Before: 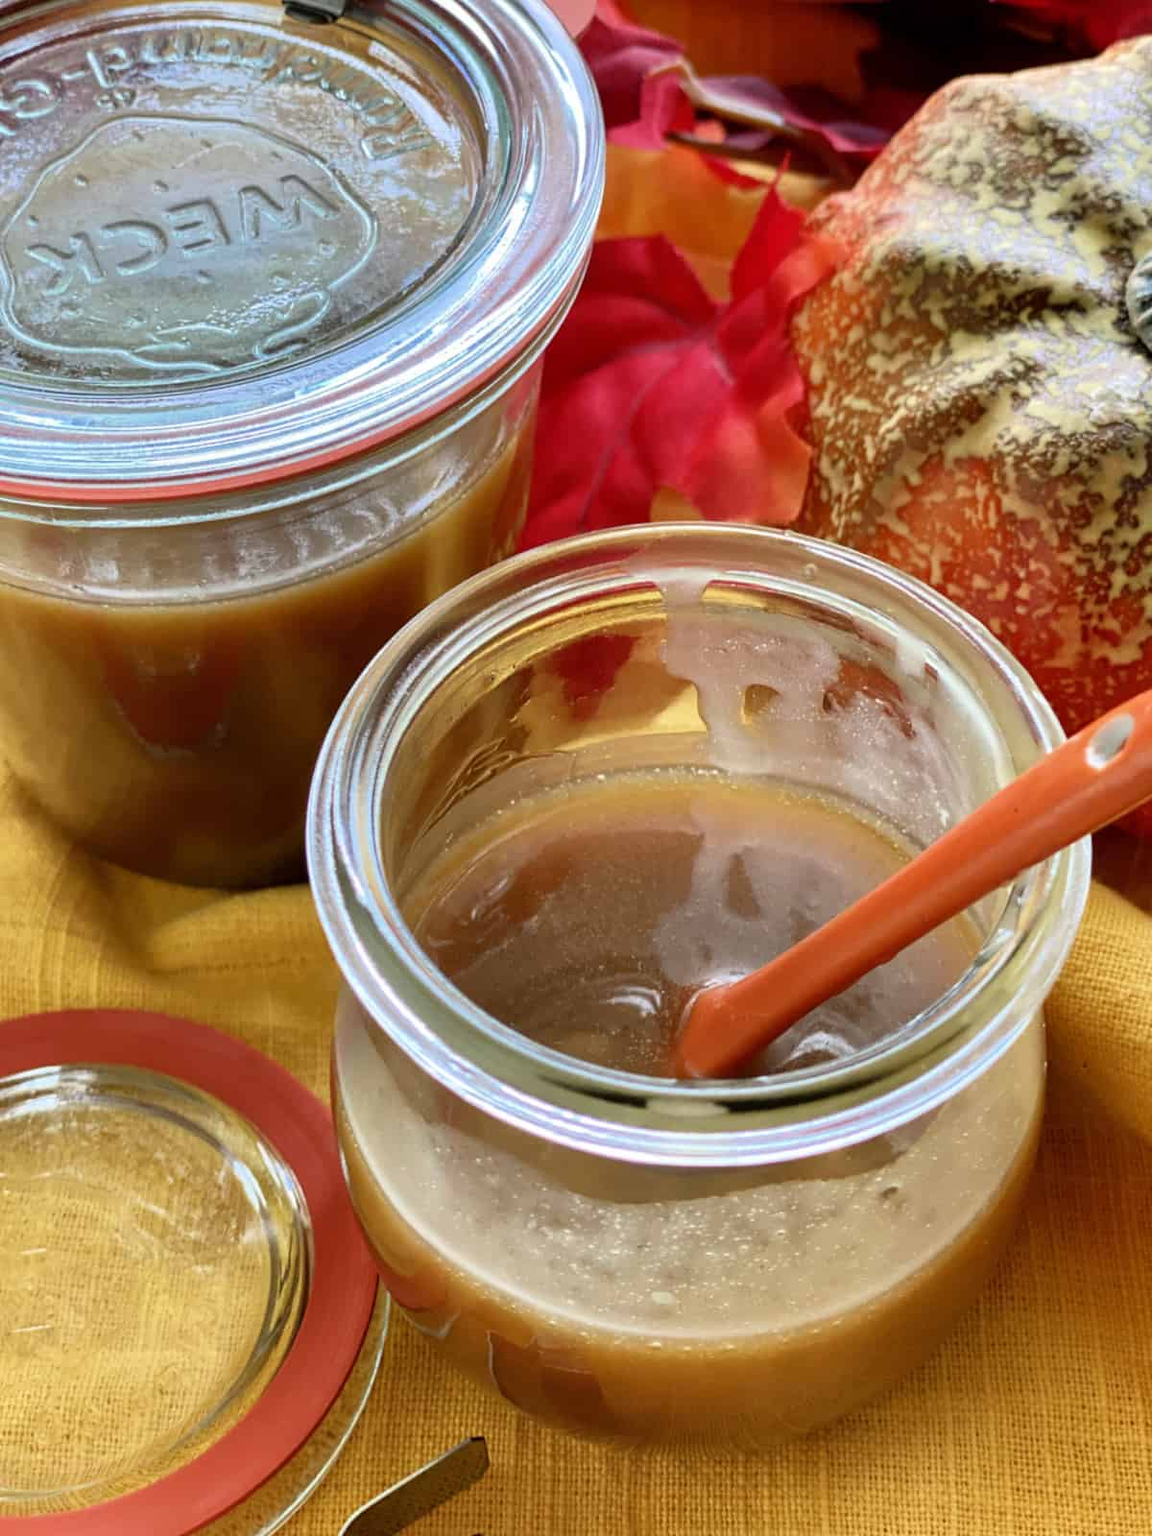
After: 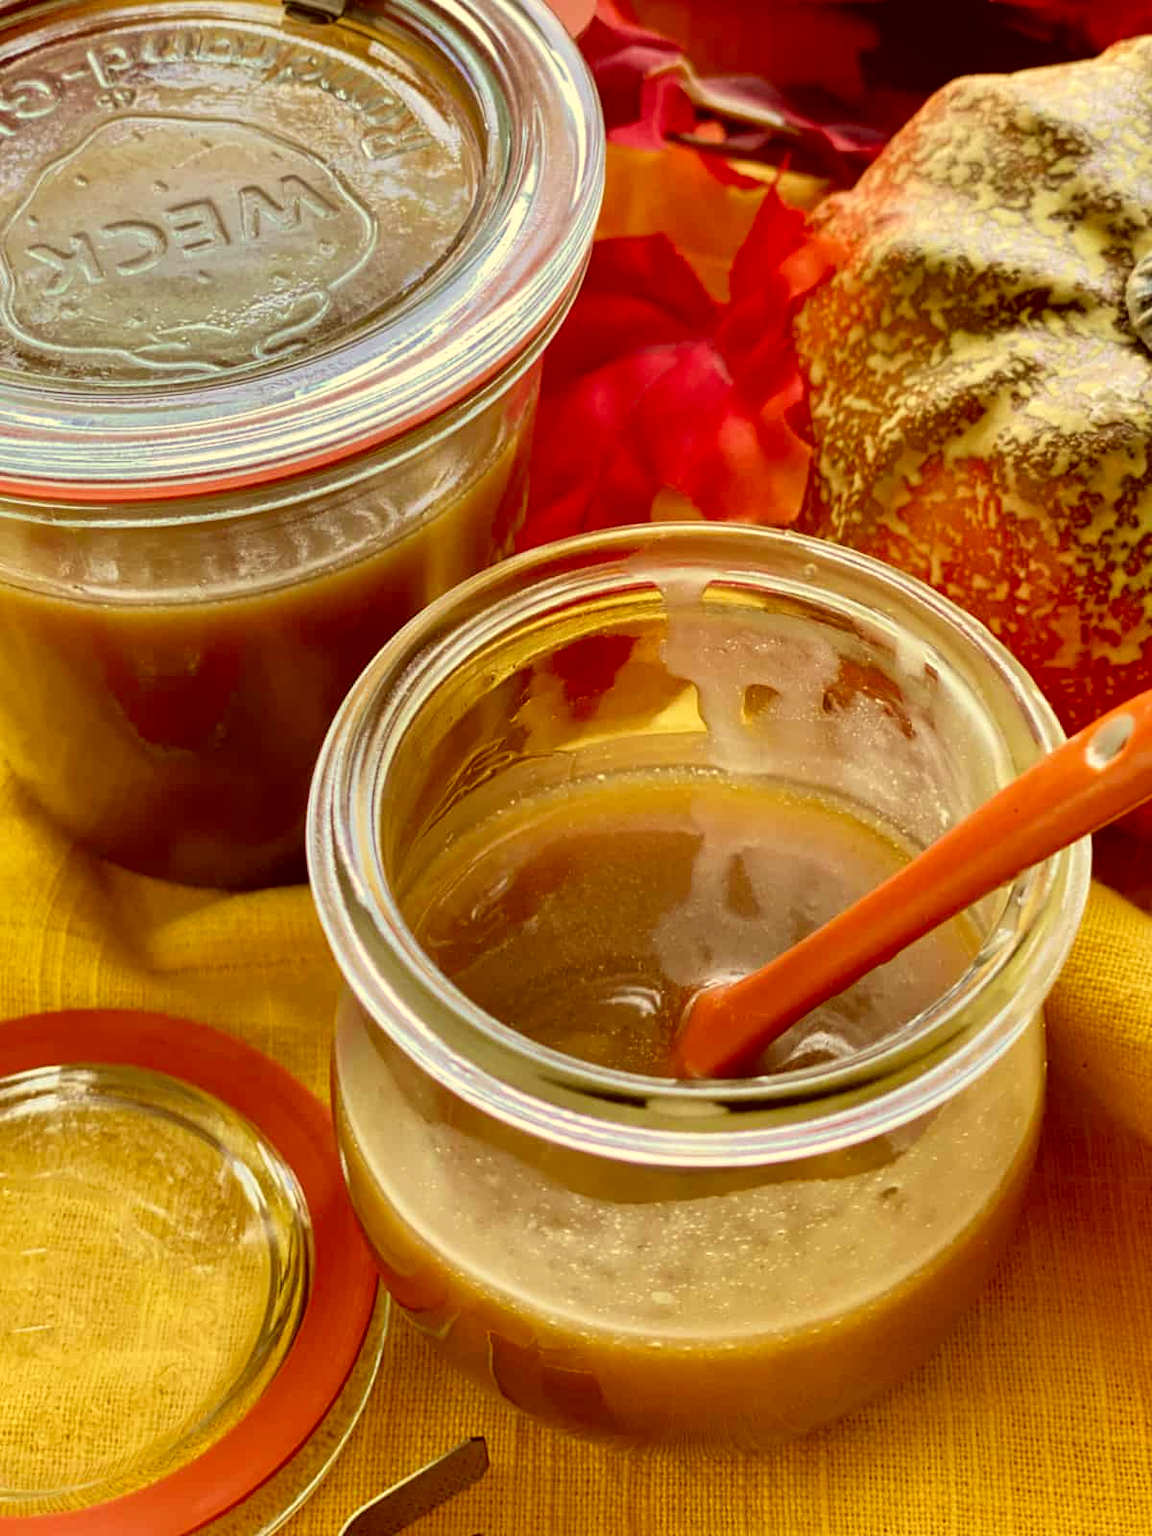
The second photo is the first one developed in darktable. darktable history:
color correction: highlights a* 1.13, highlights b* 25.03, shadows a* 15.58, shadows b* 25.01
